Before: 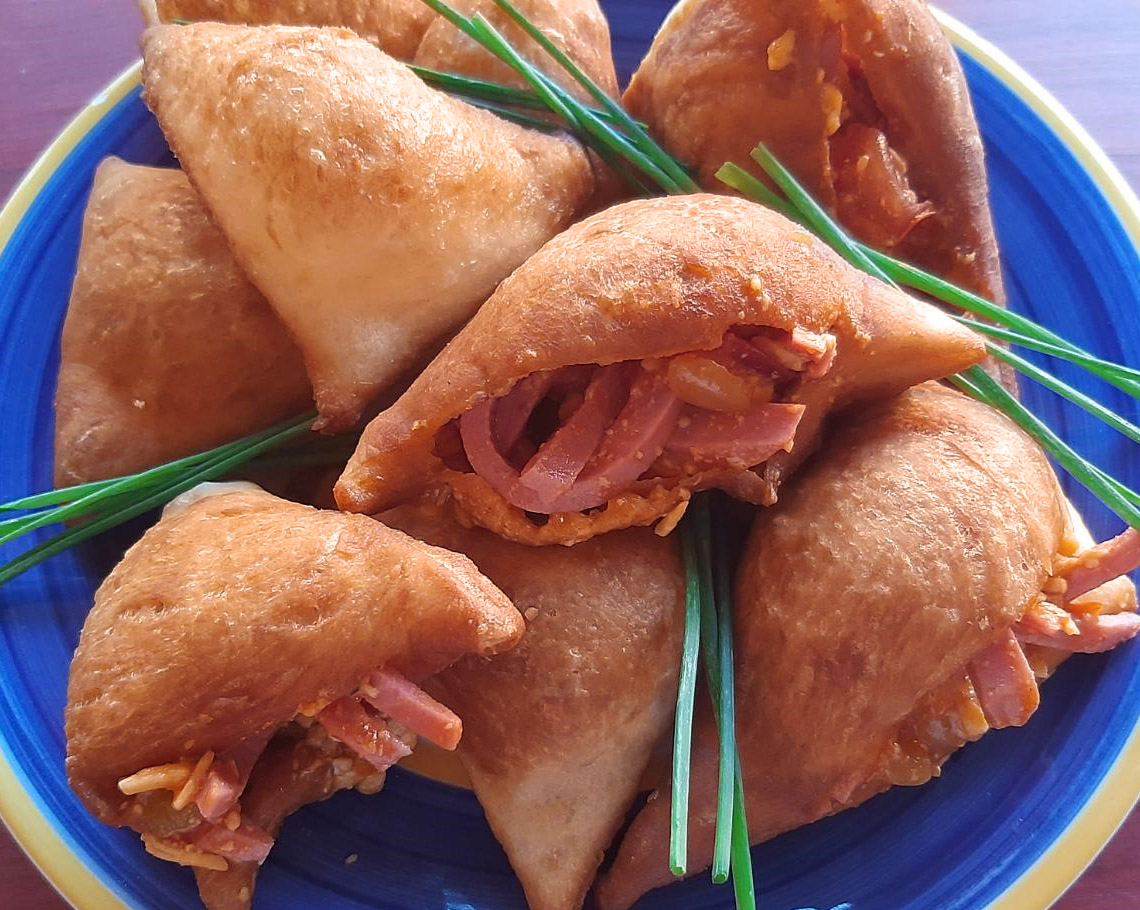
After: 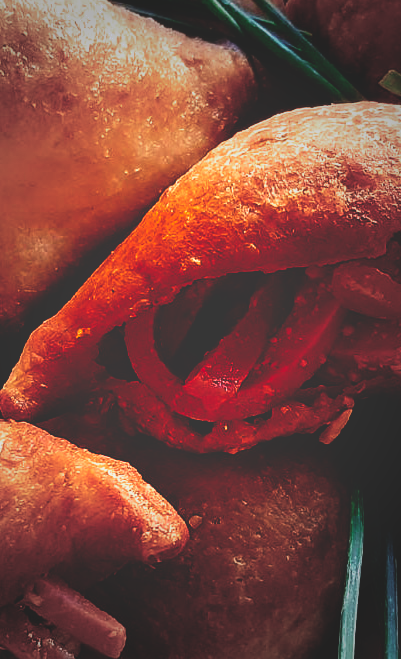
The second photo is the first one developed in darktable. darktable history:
base curve: curves: ch0 [(0, 0.036) (0.083, 0.04) (0.804, 1)], preserve colors none
color balance rgb: linear chroma grading › global chroma 15%, perceptual saturation grading › global saturation 30%
vignetting: fall-off start 33.76%, fall-off radius 64.94%, brightness -0.575, center (-0.12, -0.002), width/height ratio 0.959
crop and rotate: left 29.476%, top 10.214%, right 35.32%, bottom 17.333%
